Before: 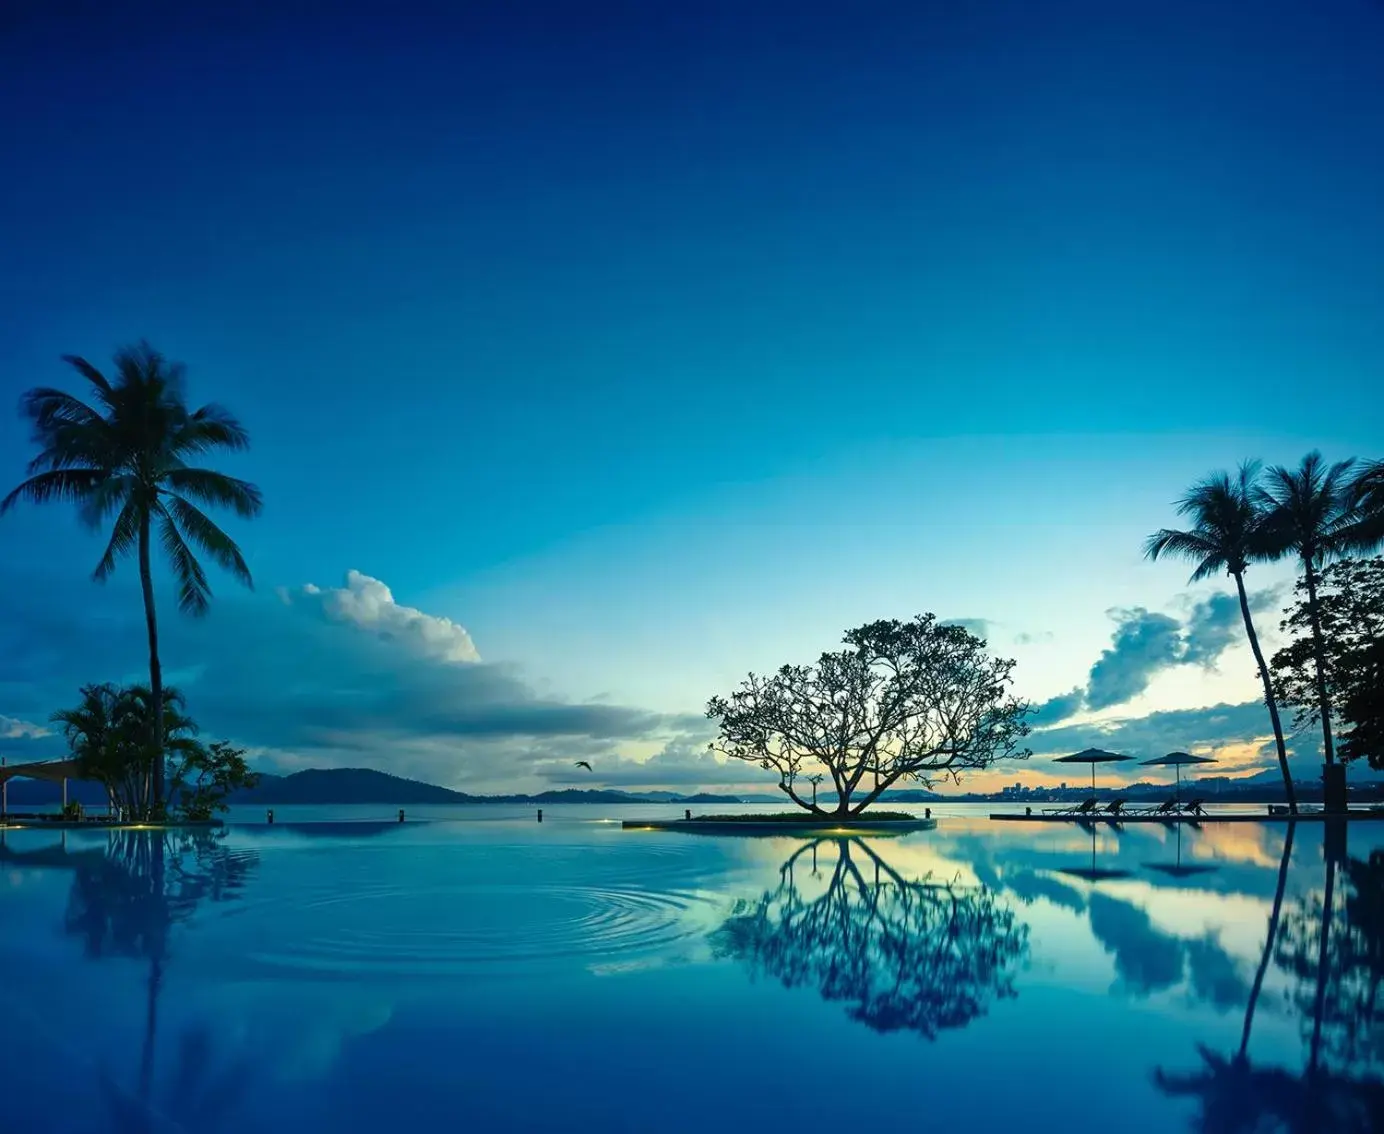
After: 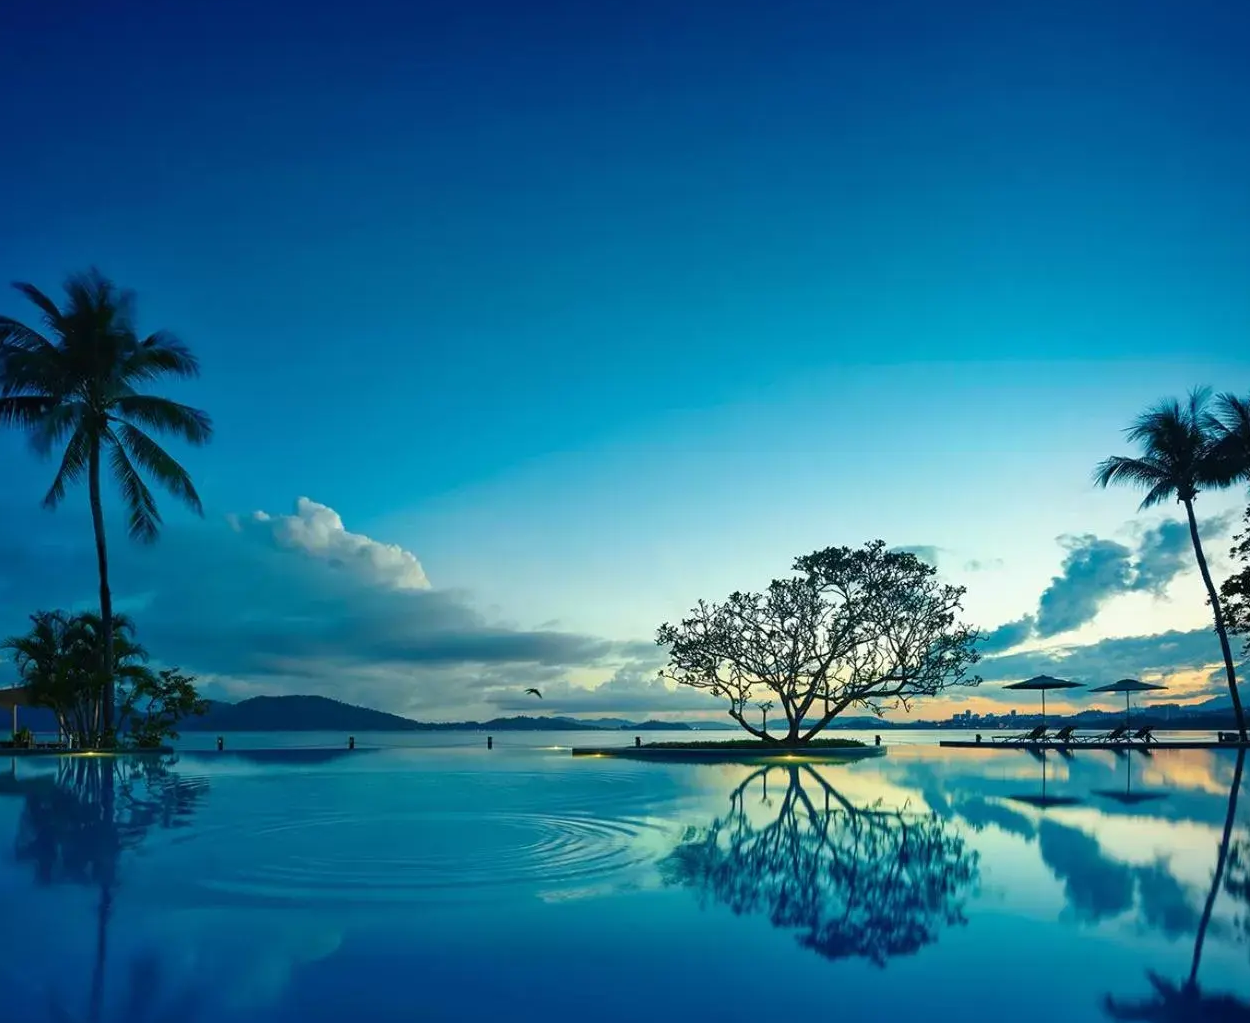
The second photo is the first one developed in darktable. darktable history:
crop: left 3.638%, top 6.452%, right 6.026%, bottom 3.275%
